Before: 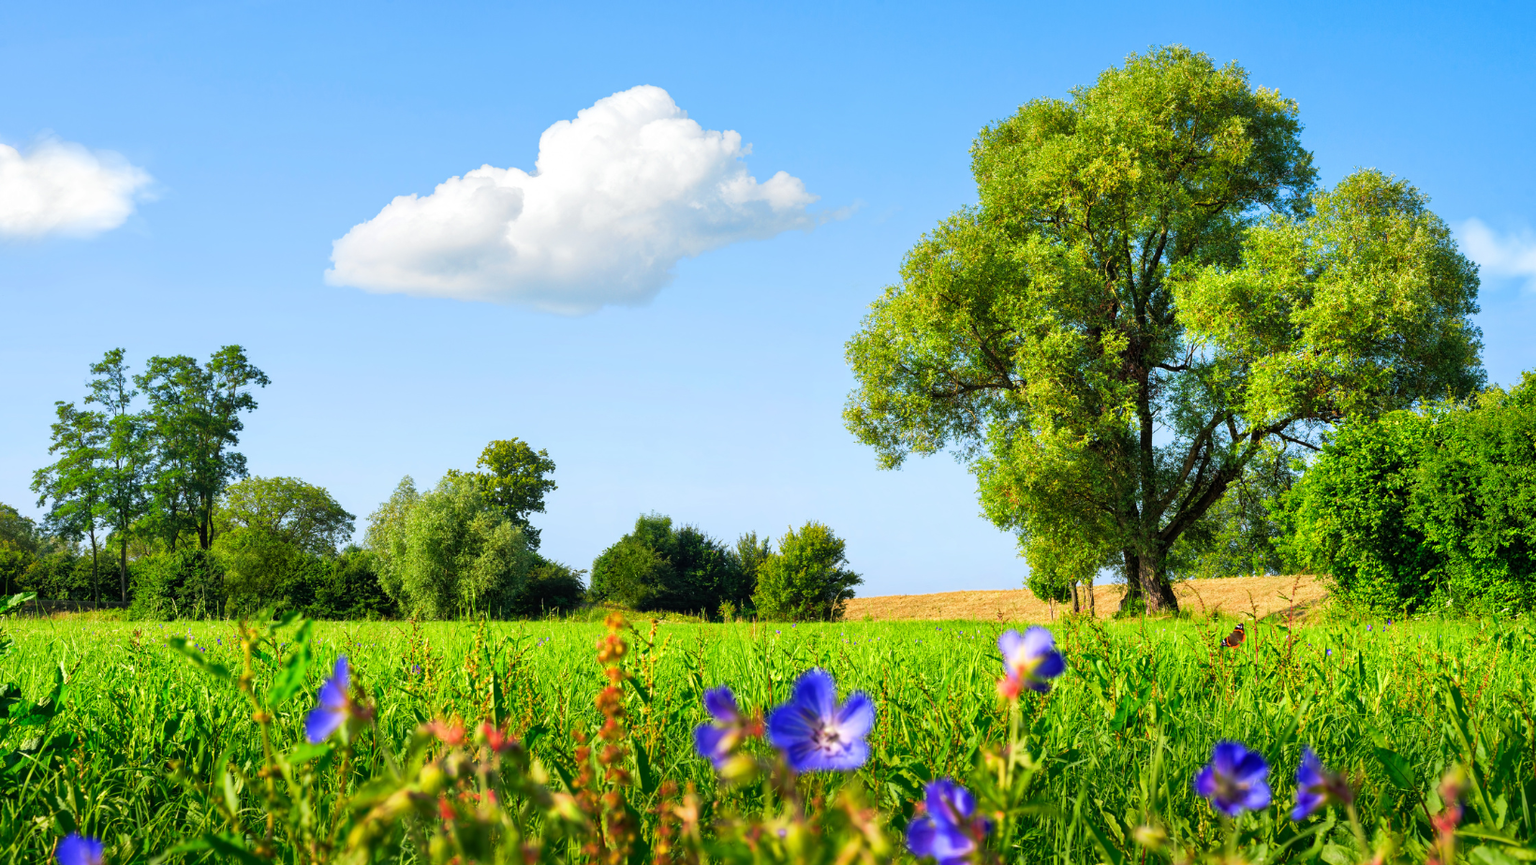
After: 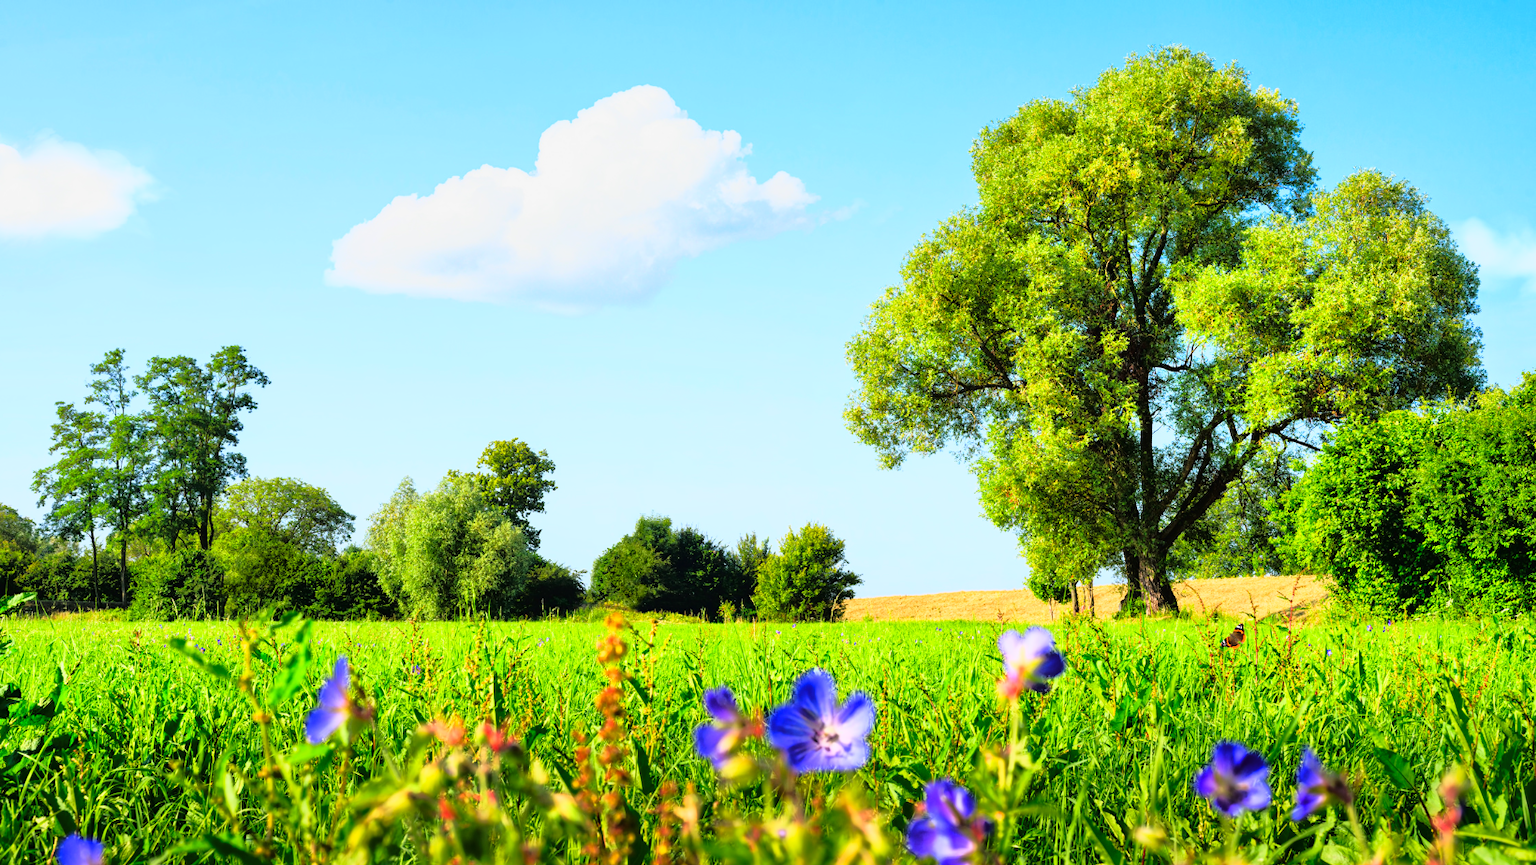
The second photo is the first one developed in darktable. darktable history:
tone curve: curves: ch0 [(0, 0.015) (0.091, 0.055) (0.184, 0.159) (0.304, 0.382) (0.492, 0.579) (0.628, 0.755) (0.832, 0.932) (0.984, 0.963)]; ch1 [(0, 0) (0.34, 0.235) (0.46, 0.46) (0.515, 0.502) (0.553, 0.567) (0.764, 0.815) (1, 1)]; ch2 [(0, 0) (0.44, 0.458) (0.479, 0.492) (0.524, 0.507) (0.557, 0.567) (0.673, 0.699) (1, 1)], color space Lab, linked channels, preserve colors none
